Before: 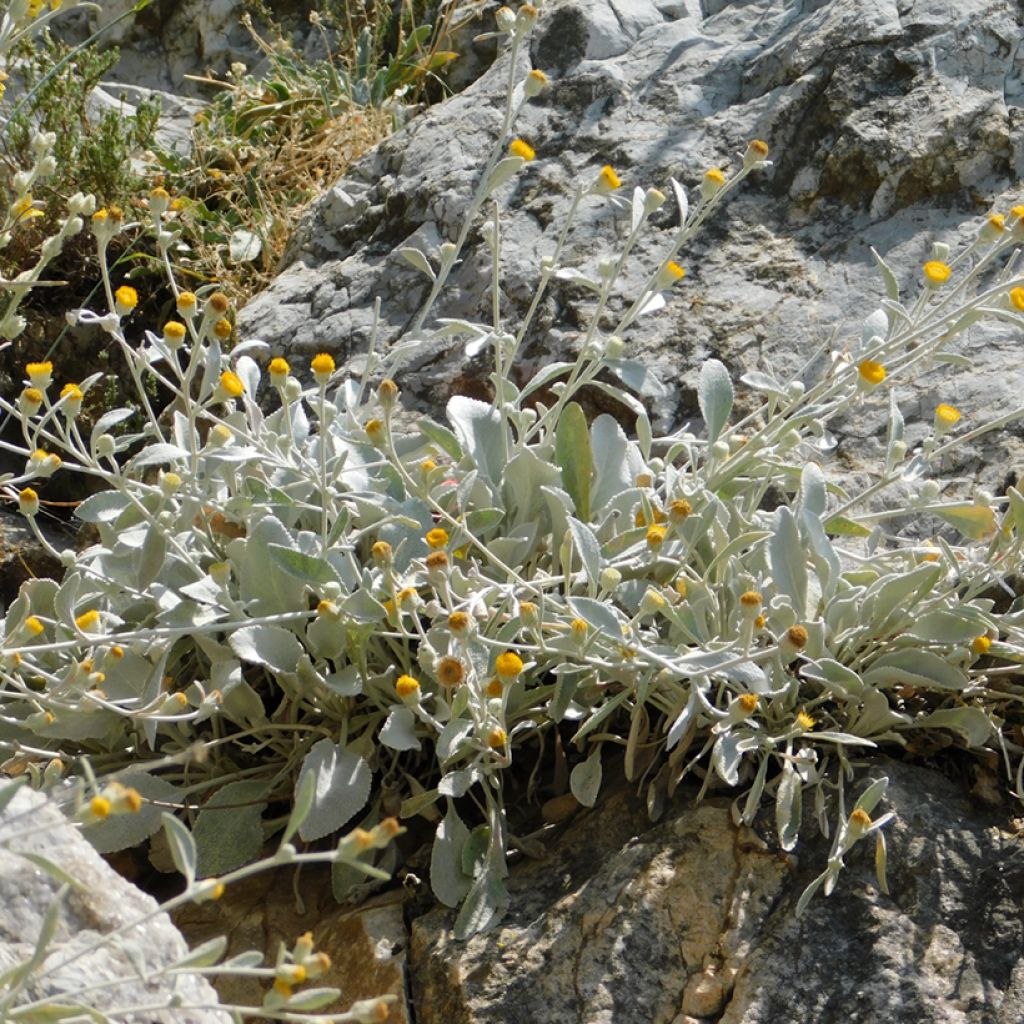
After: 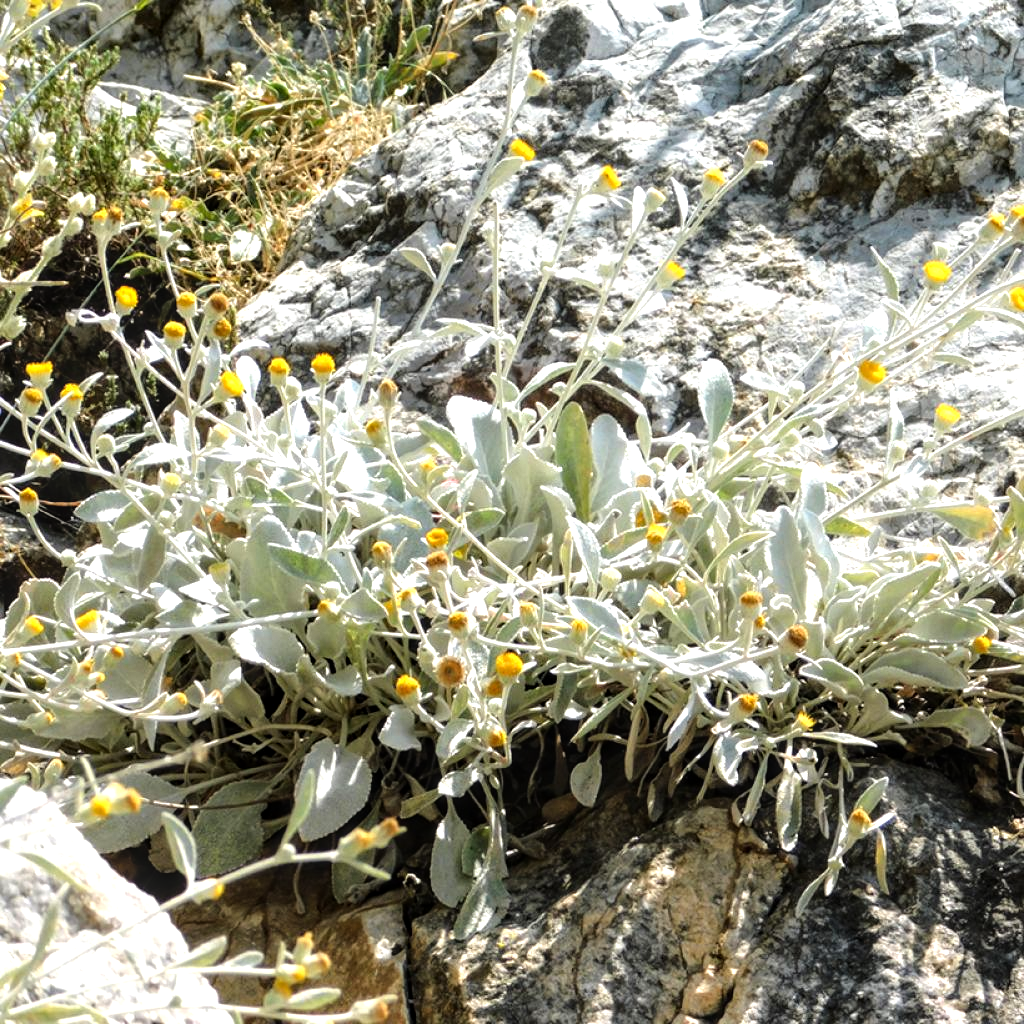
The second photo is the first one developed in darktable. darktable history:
tone equalizer: -8 EV -1.11 EV, -7 EV -1.02 EV, -6 EV -0.858 EV, -5 EV -0.598 EV, -3 EV 0.574 EV, -2 EV 0.852 EV, -1 EV 0.988 EV, +0 EV 1.06 EV
local contrast: on, module defaults
